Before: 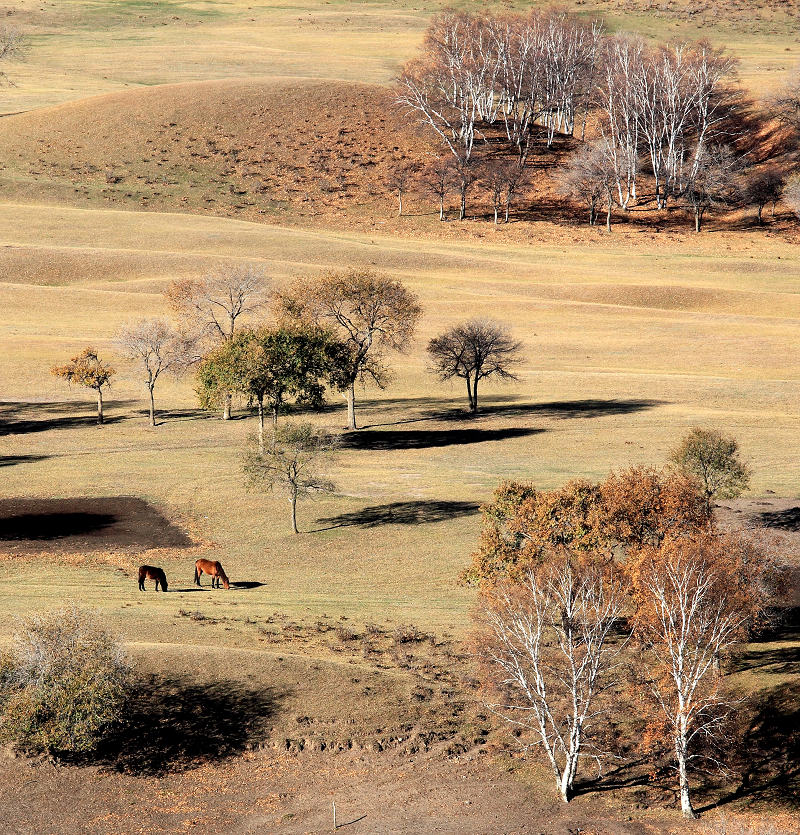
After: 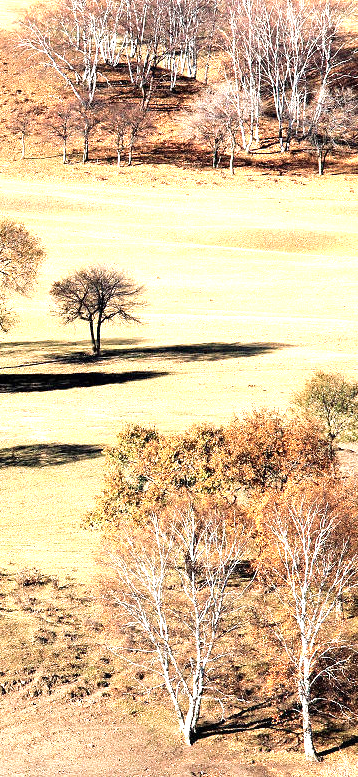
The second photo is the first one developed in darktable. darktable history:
velvia: on, module defaults
crop: left 47.173%, top 6.885%, right 7.969%
exposure: black level correction 0, exposure 1.288 EV, compensate highlight preservation false
